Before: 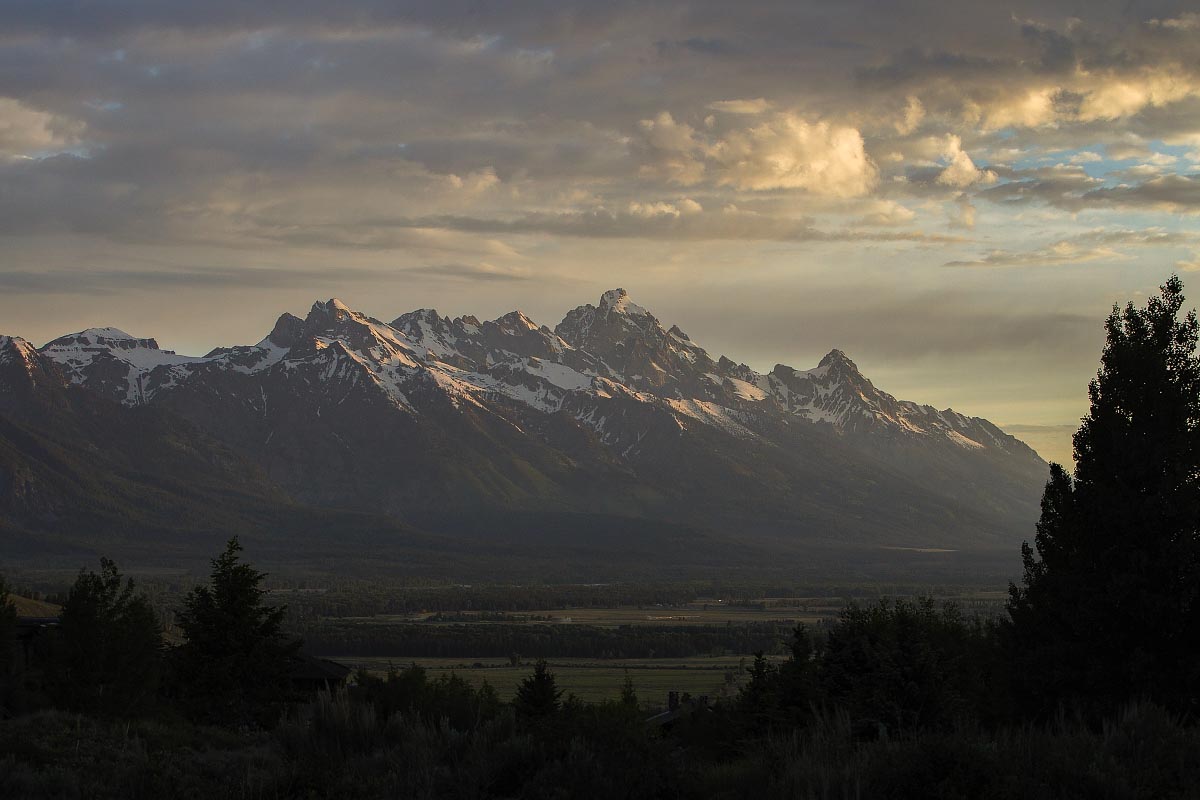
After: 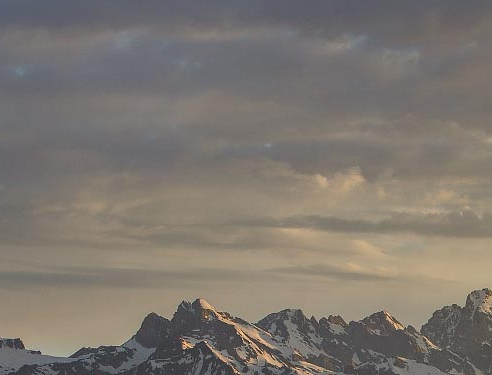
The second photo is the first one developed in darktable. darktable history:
crop and rotate: left 11.224%, top 0.106%, right 47.716%, bottom 52.998%
